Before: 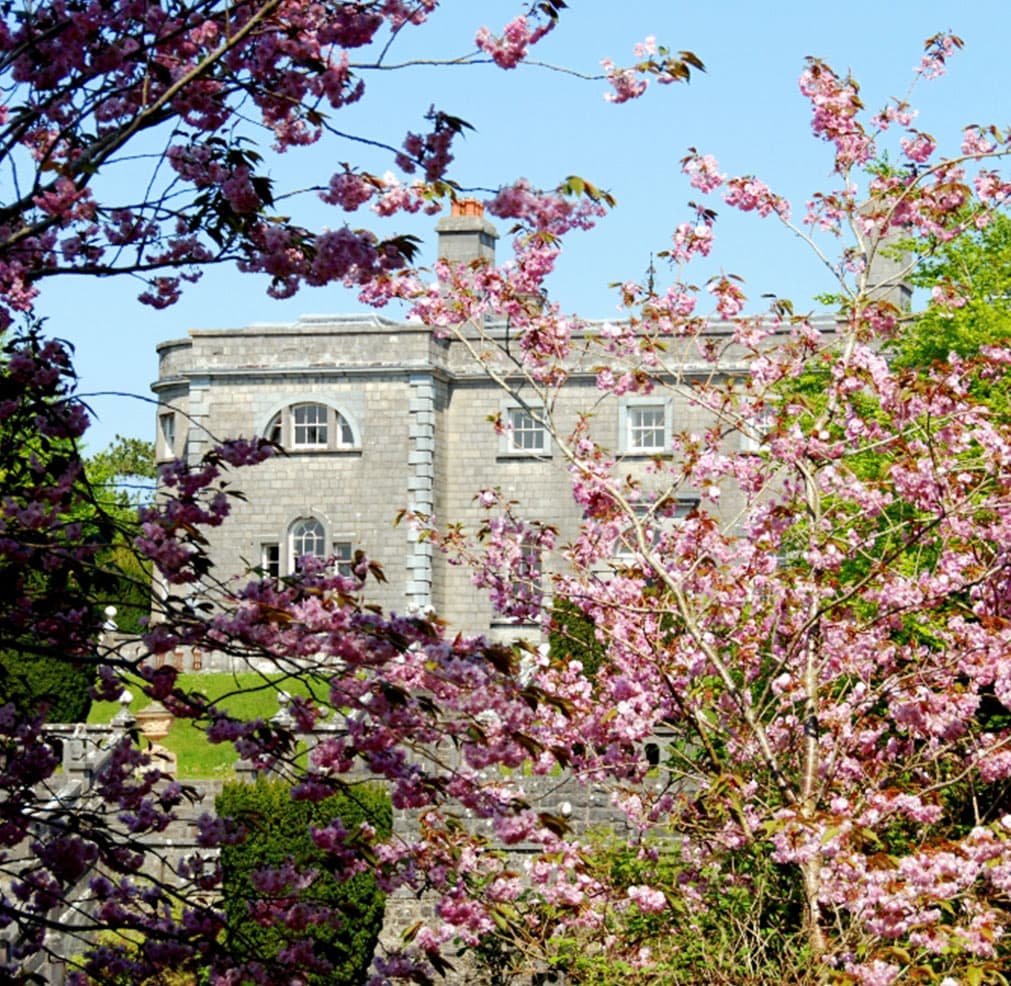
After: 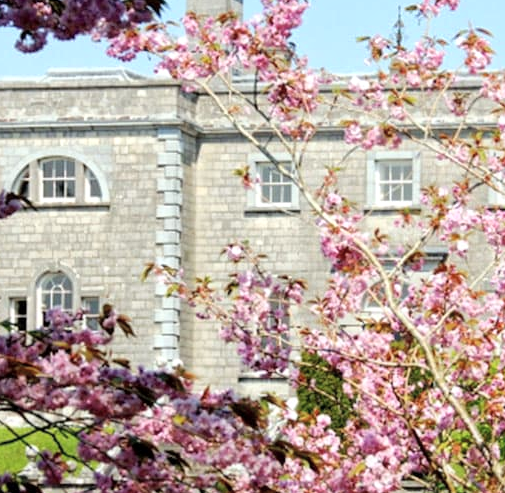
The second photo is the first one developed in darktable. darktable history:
white balance: emerald 1
crop: left 25%, top 25%, right 25%, bottom 25%
global tonemap: drago (1, 100), detail 1
